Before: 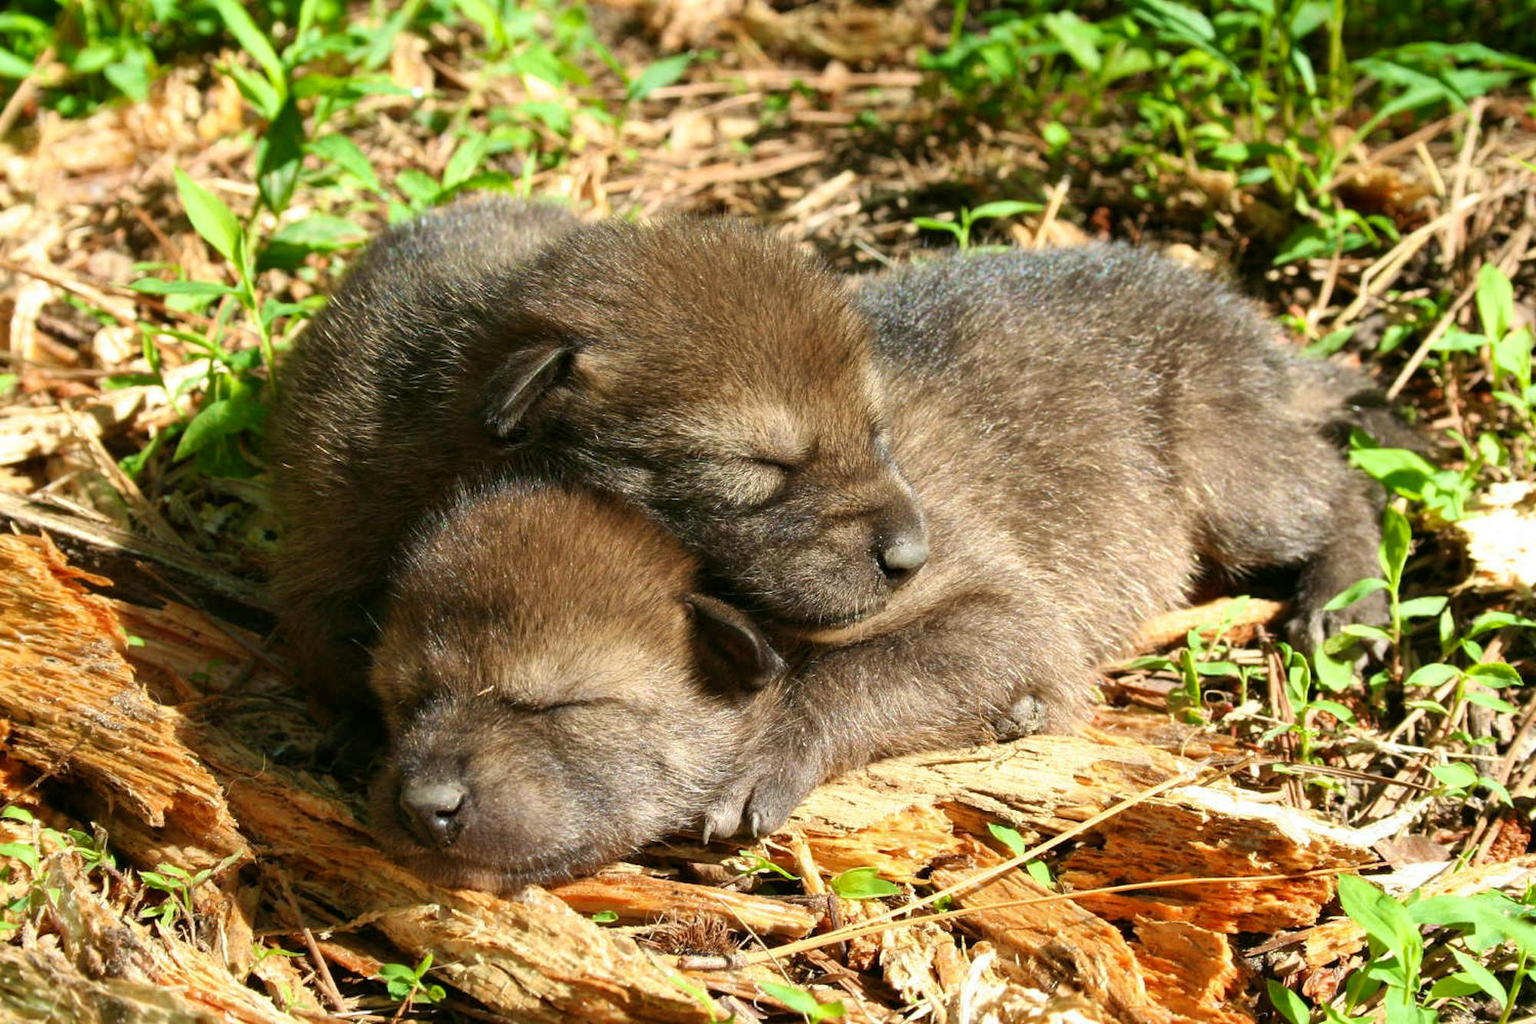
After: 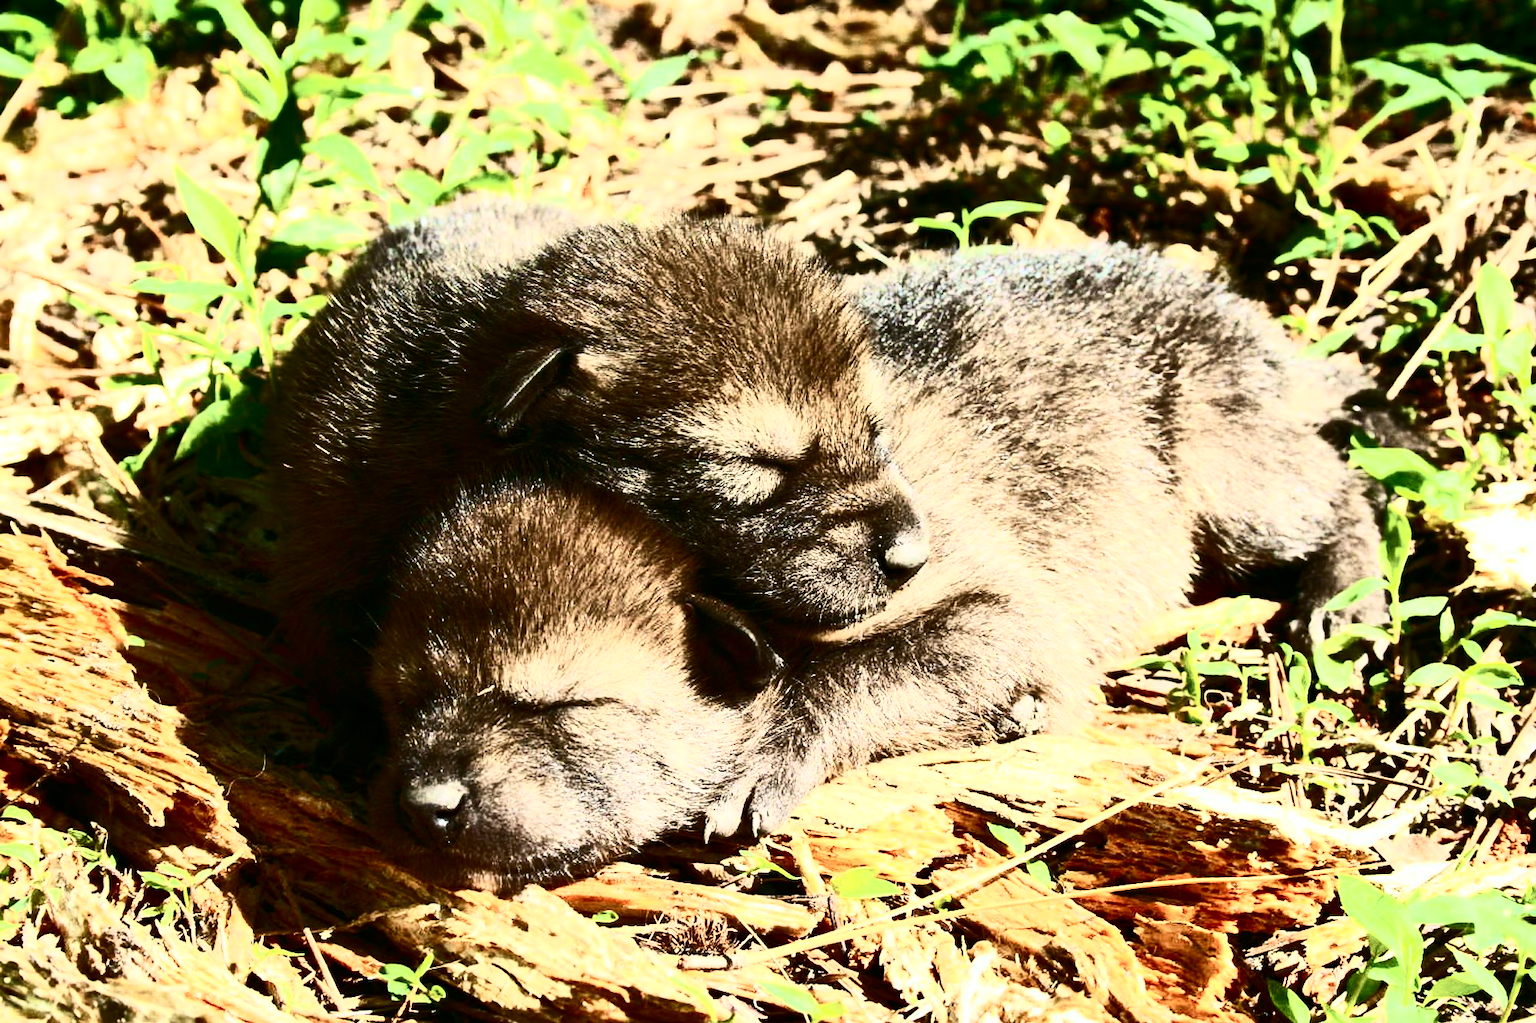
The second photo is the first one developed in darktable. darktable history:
contrast brightness saturation: contrast 0.932, brightness 0.192
